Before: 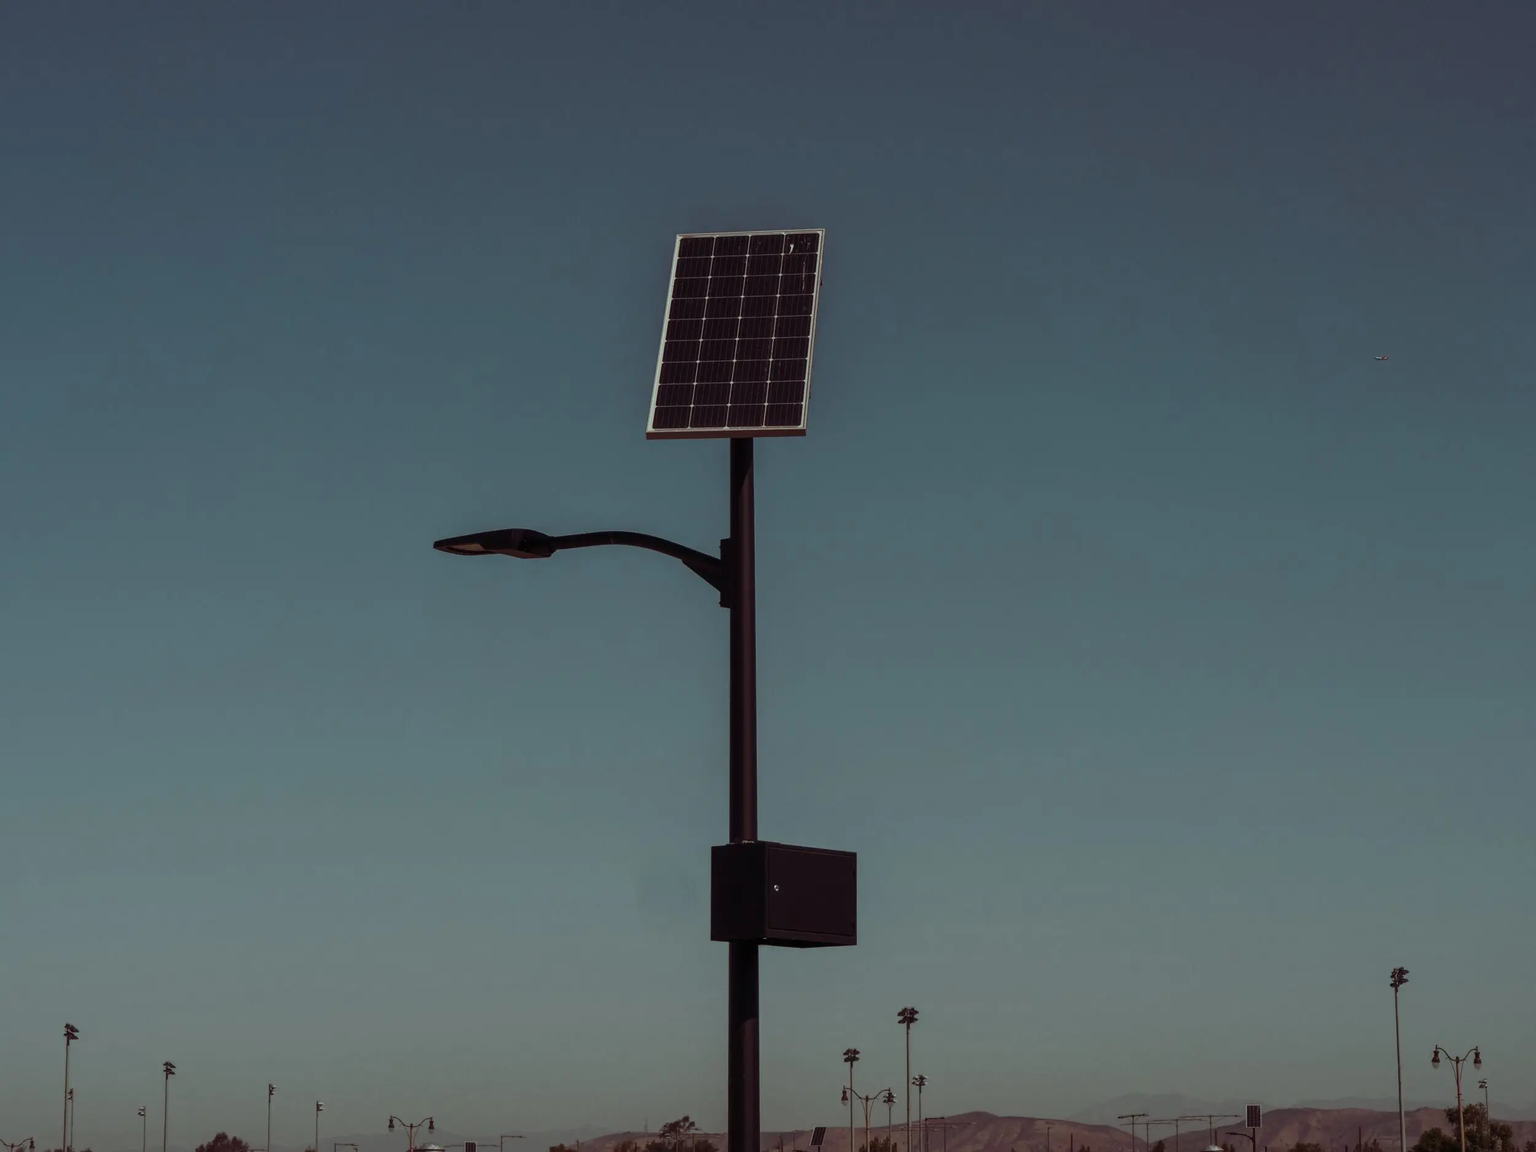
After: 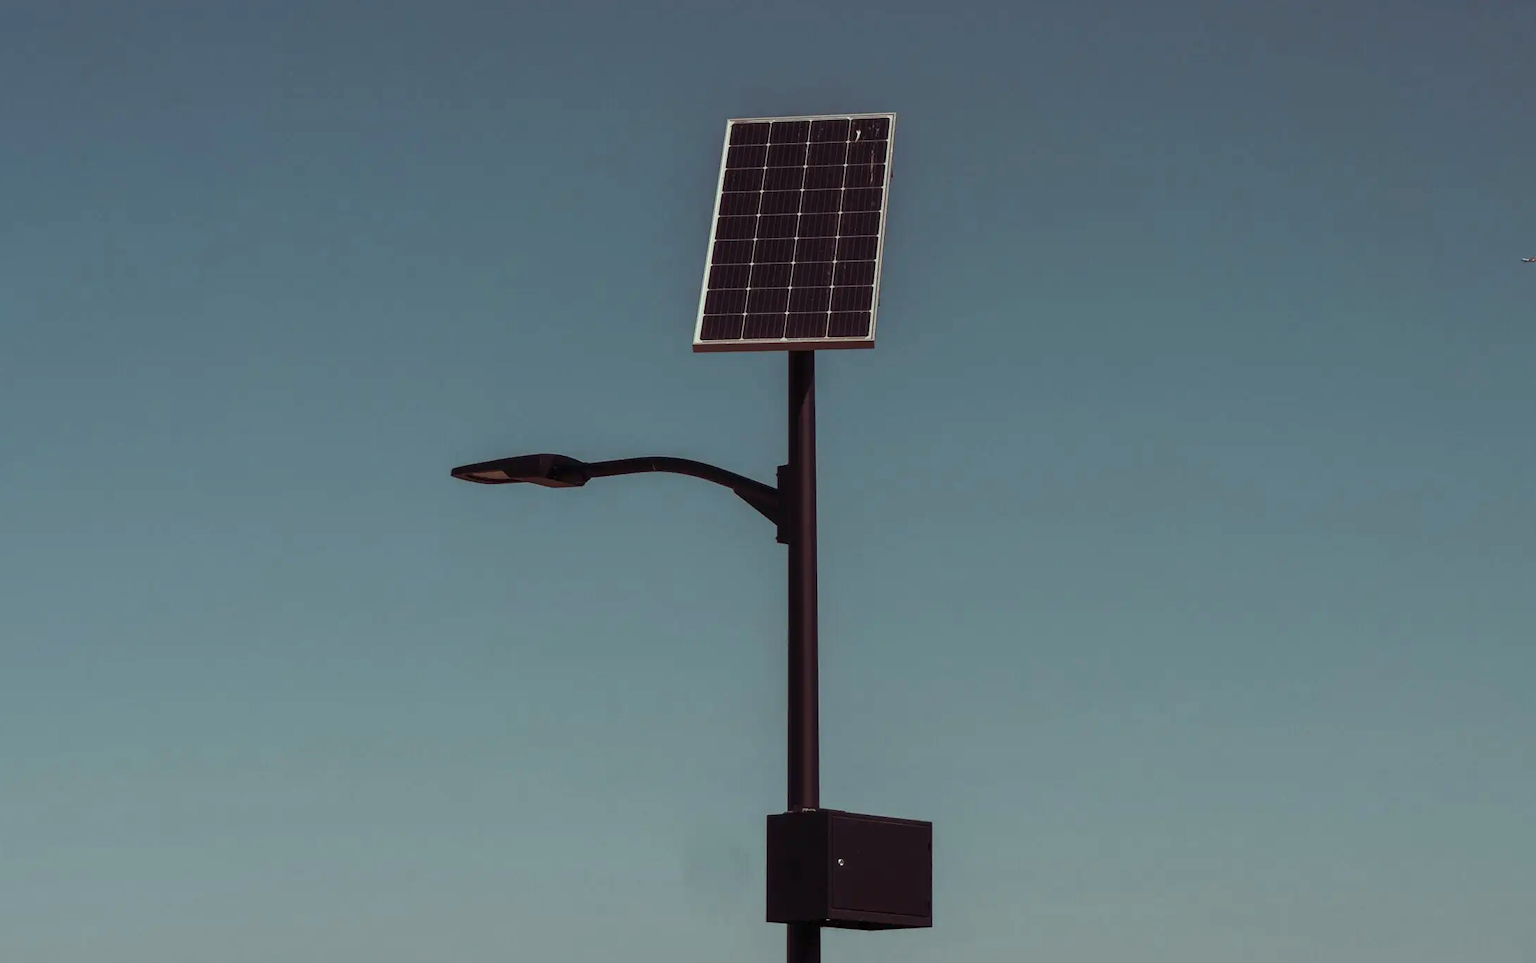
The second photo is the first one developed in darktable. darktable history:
crop and rotate: left 2.425%, top 11.305%, right 9.6%, bottom 15.08%
exposure: black level correction 0, exposure 0.6 EV, compensate exposure bias true, compensate highlight preservation false
